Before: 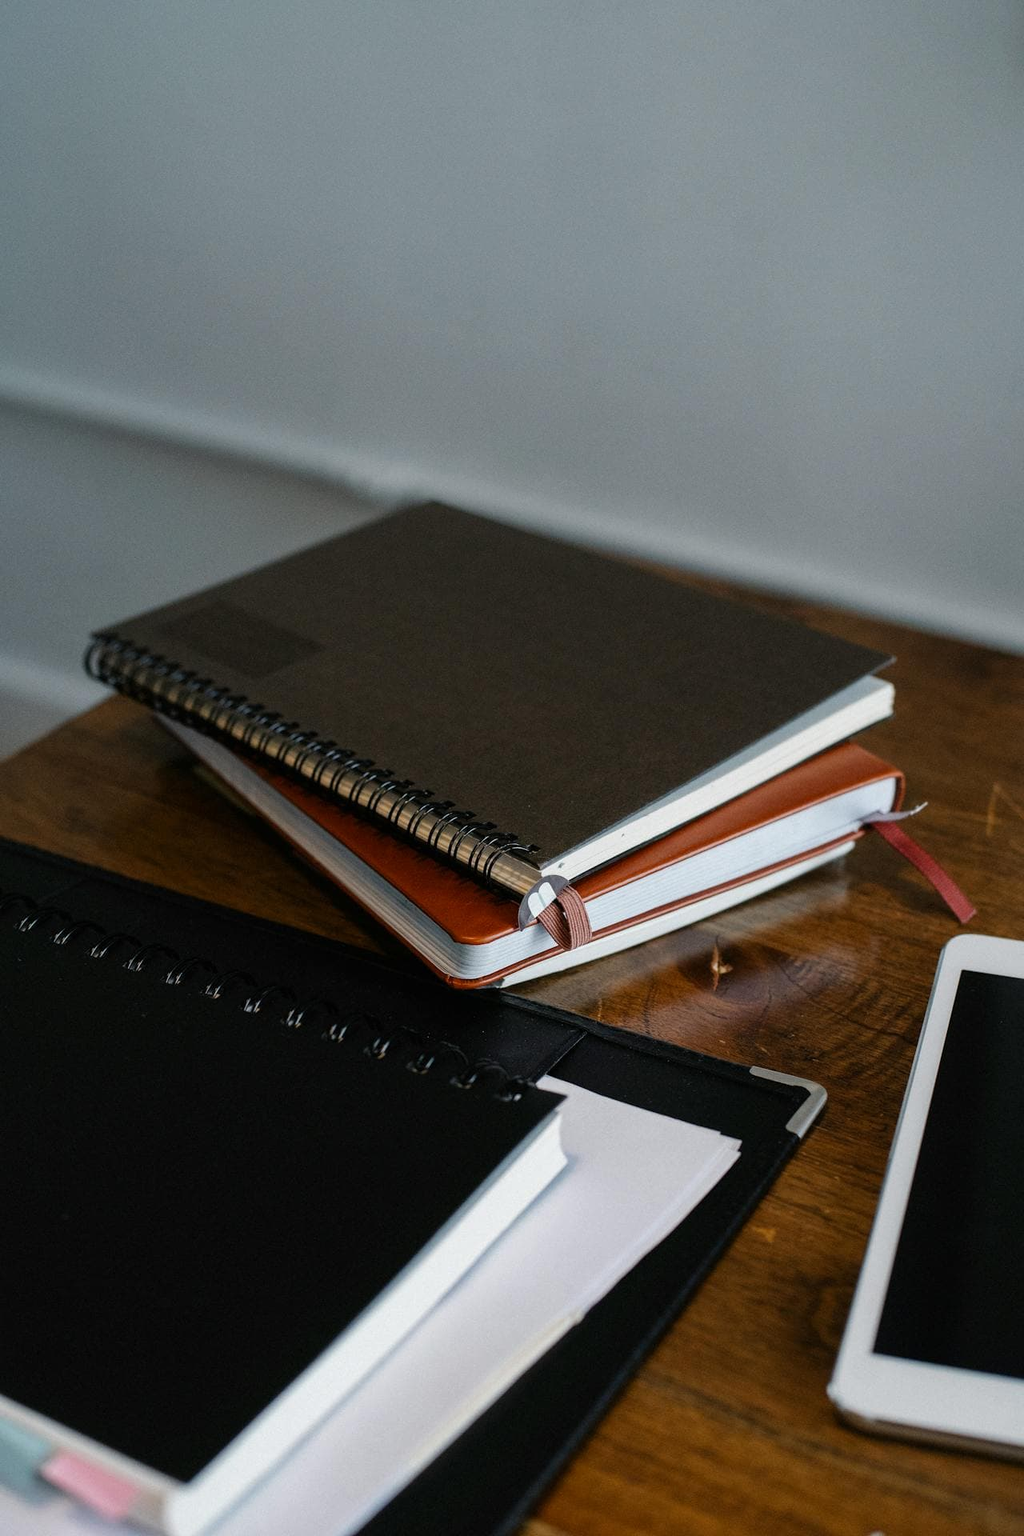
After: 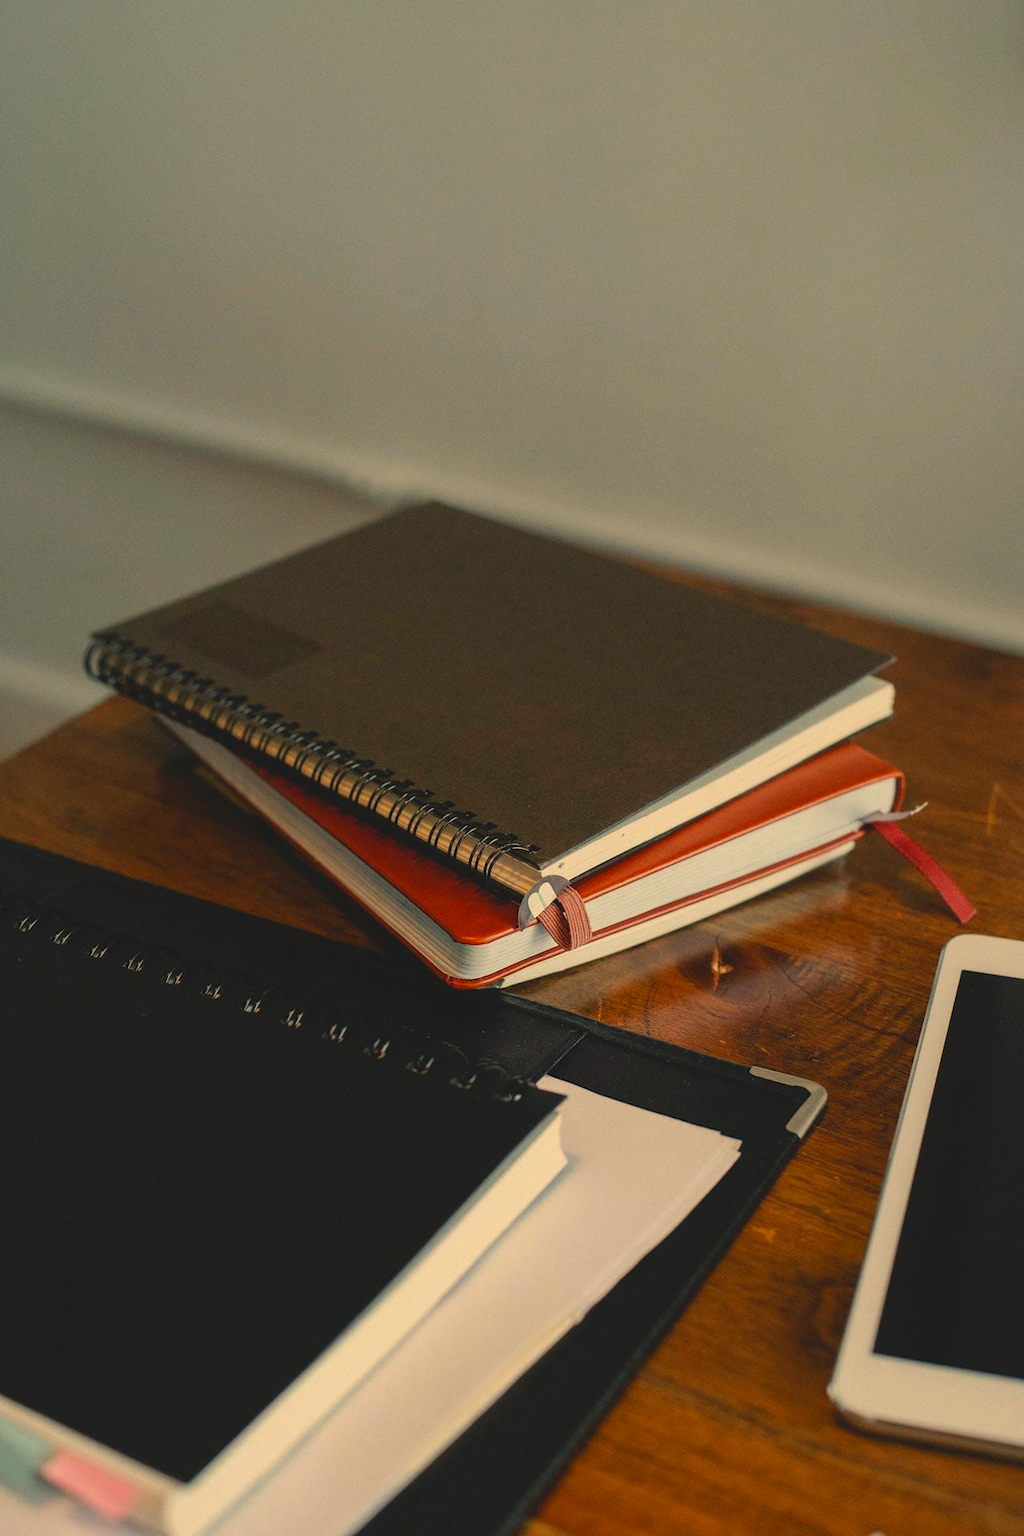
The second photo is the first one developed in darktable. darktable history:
contrast brightness saturation: contrast -0.19, saturation 0.19
white balance: red 1.138, green 0.996, blue 0.812
